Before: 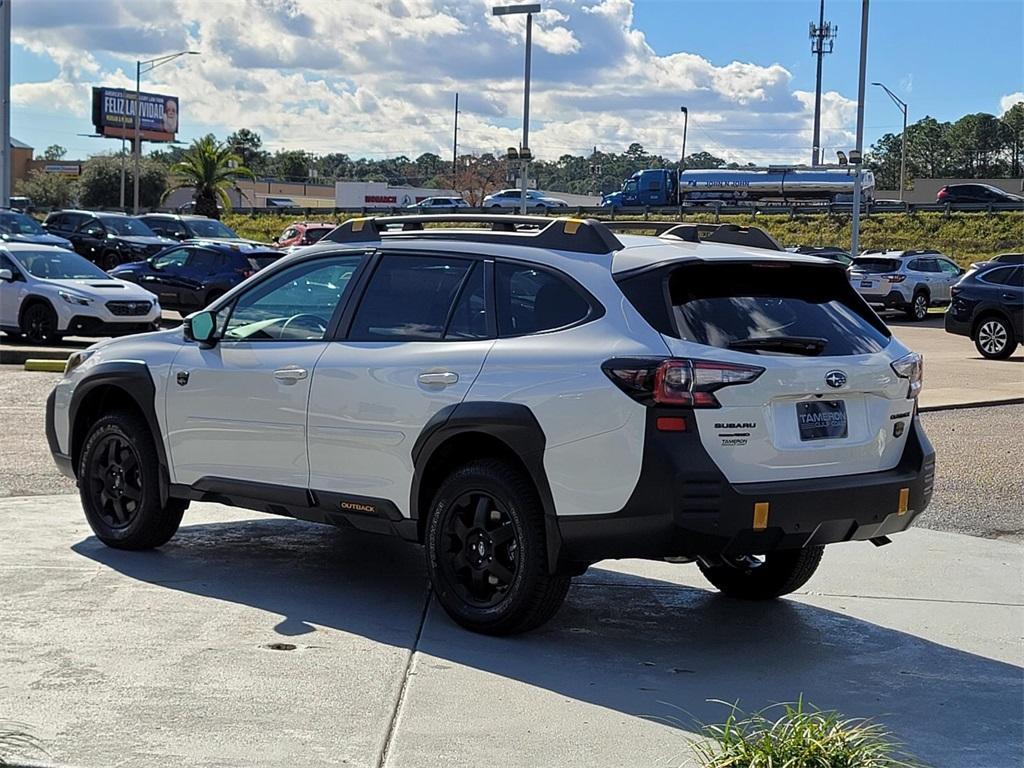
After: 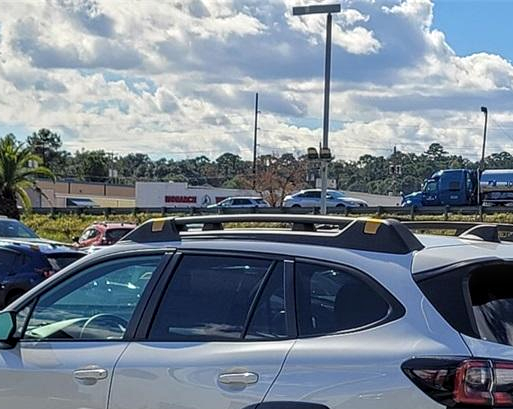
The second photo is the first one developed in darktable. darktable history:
local contrast: on, module defaults
crop: left 19.552%, right 30.263%, bottom 46.633%
